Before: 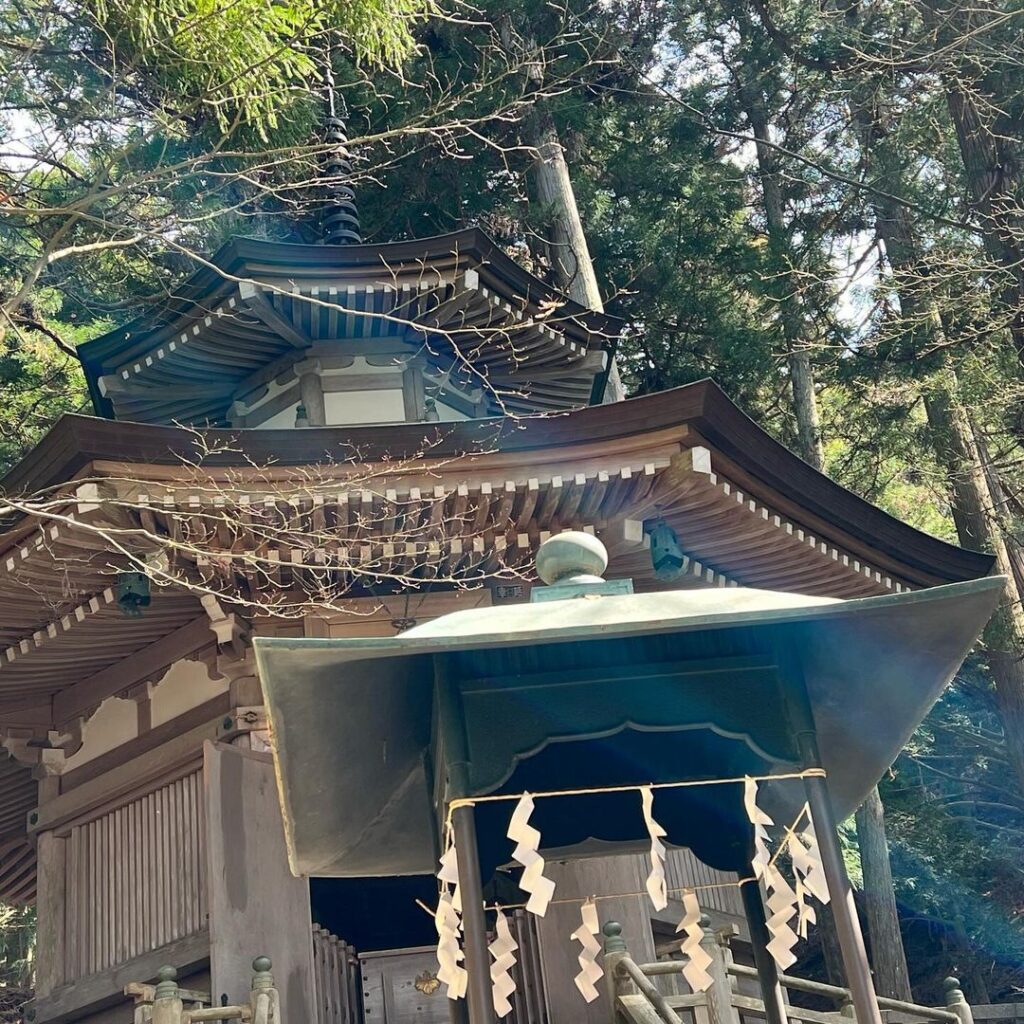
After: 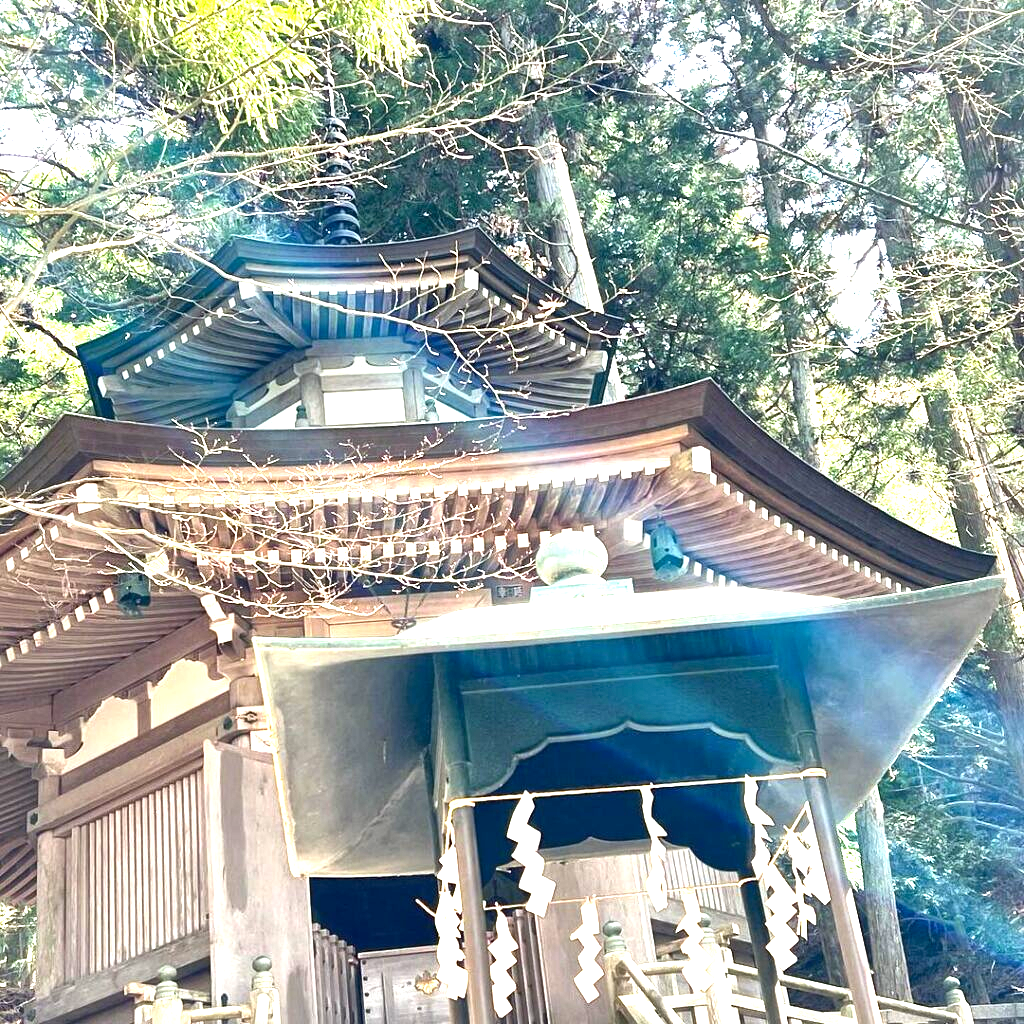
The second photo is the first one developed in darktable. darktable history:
local contrast: mode bilateral grid, contrast 25, coarseness 59, detail 151%, midtone range 0.2
exposure: exposure 1.988 EV, compensate highlight preservation false
